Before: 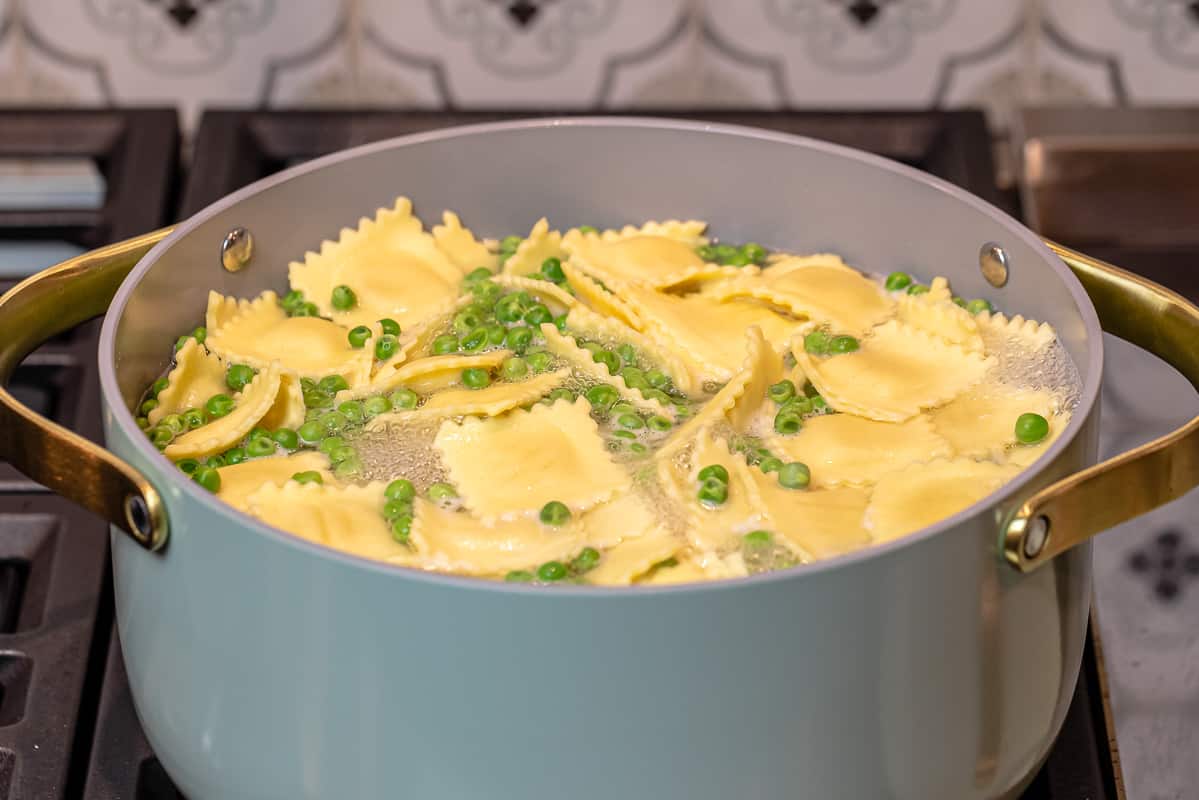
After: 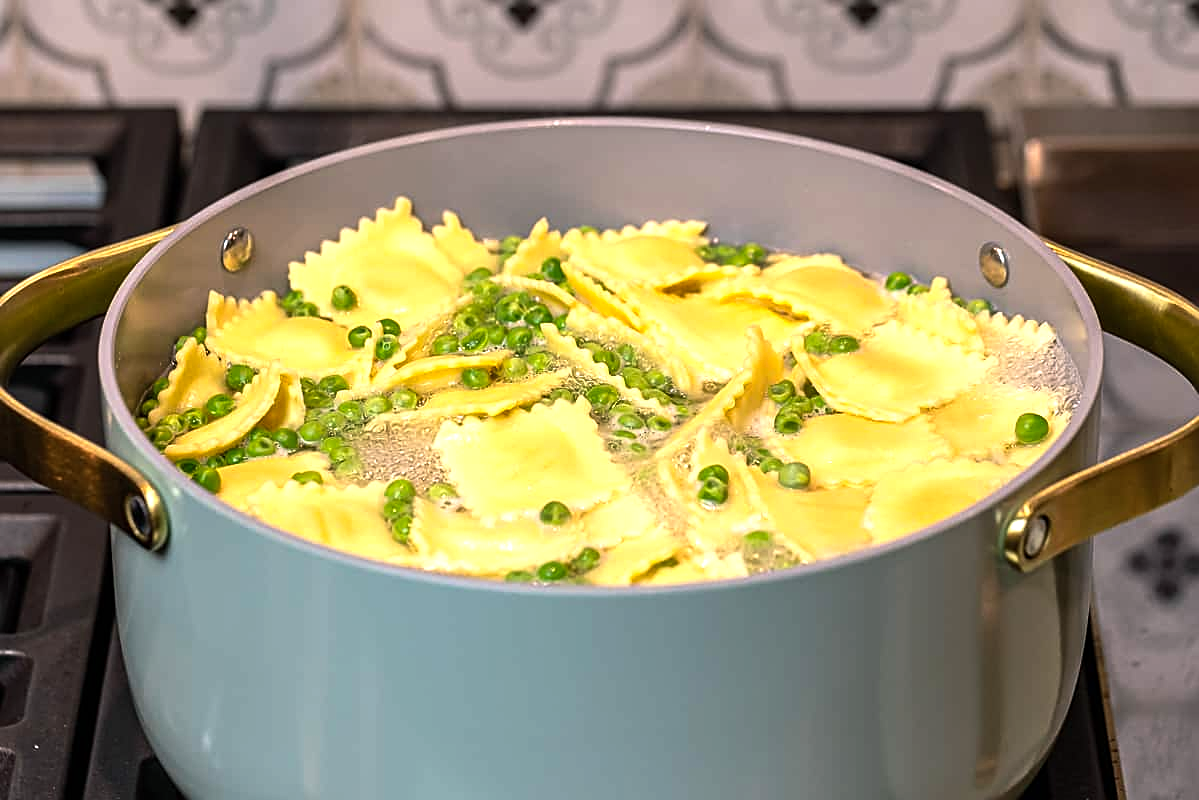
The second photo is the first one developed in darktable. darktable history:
sharpen: on, module defaults
color balance rgb: shadows lift › luminance -8.008%, shadows lift › chroma 2.183%, shadows lift › hue 166.95°, perceptual saturation grading › global saturation 0.987%, perceptual brilliance grading › highlights 16.454%, perceptual brilliance grading › shadows -13.66%, global vibrance 20%
